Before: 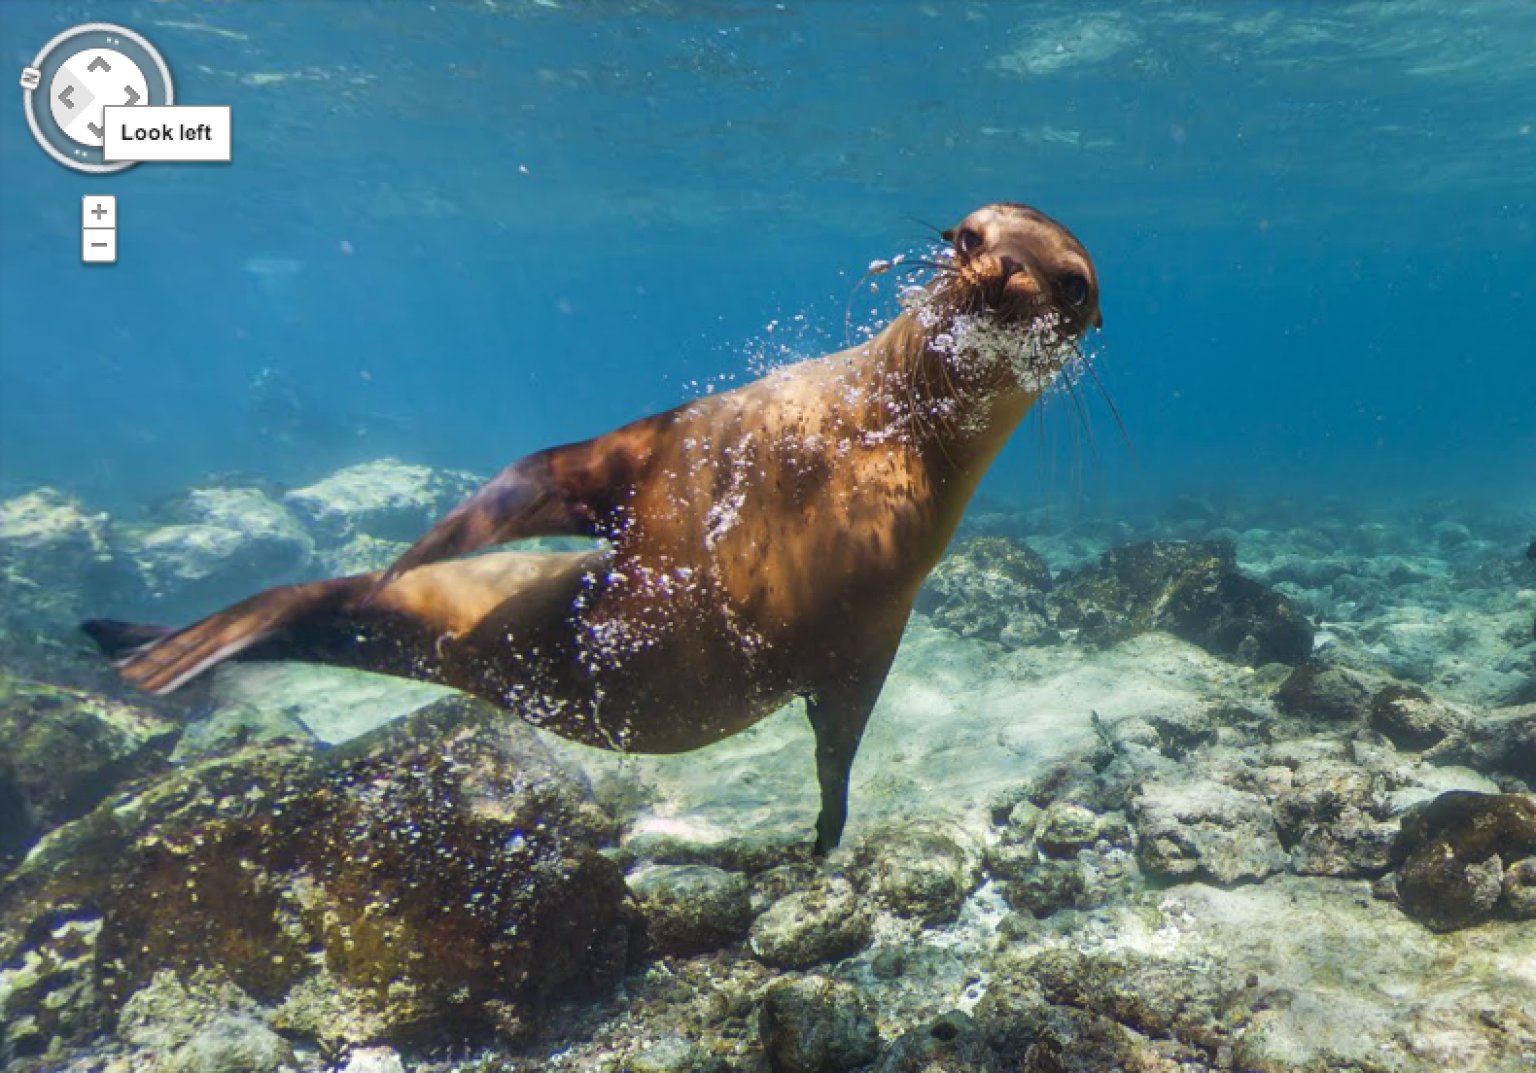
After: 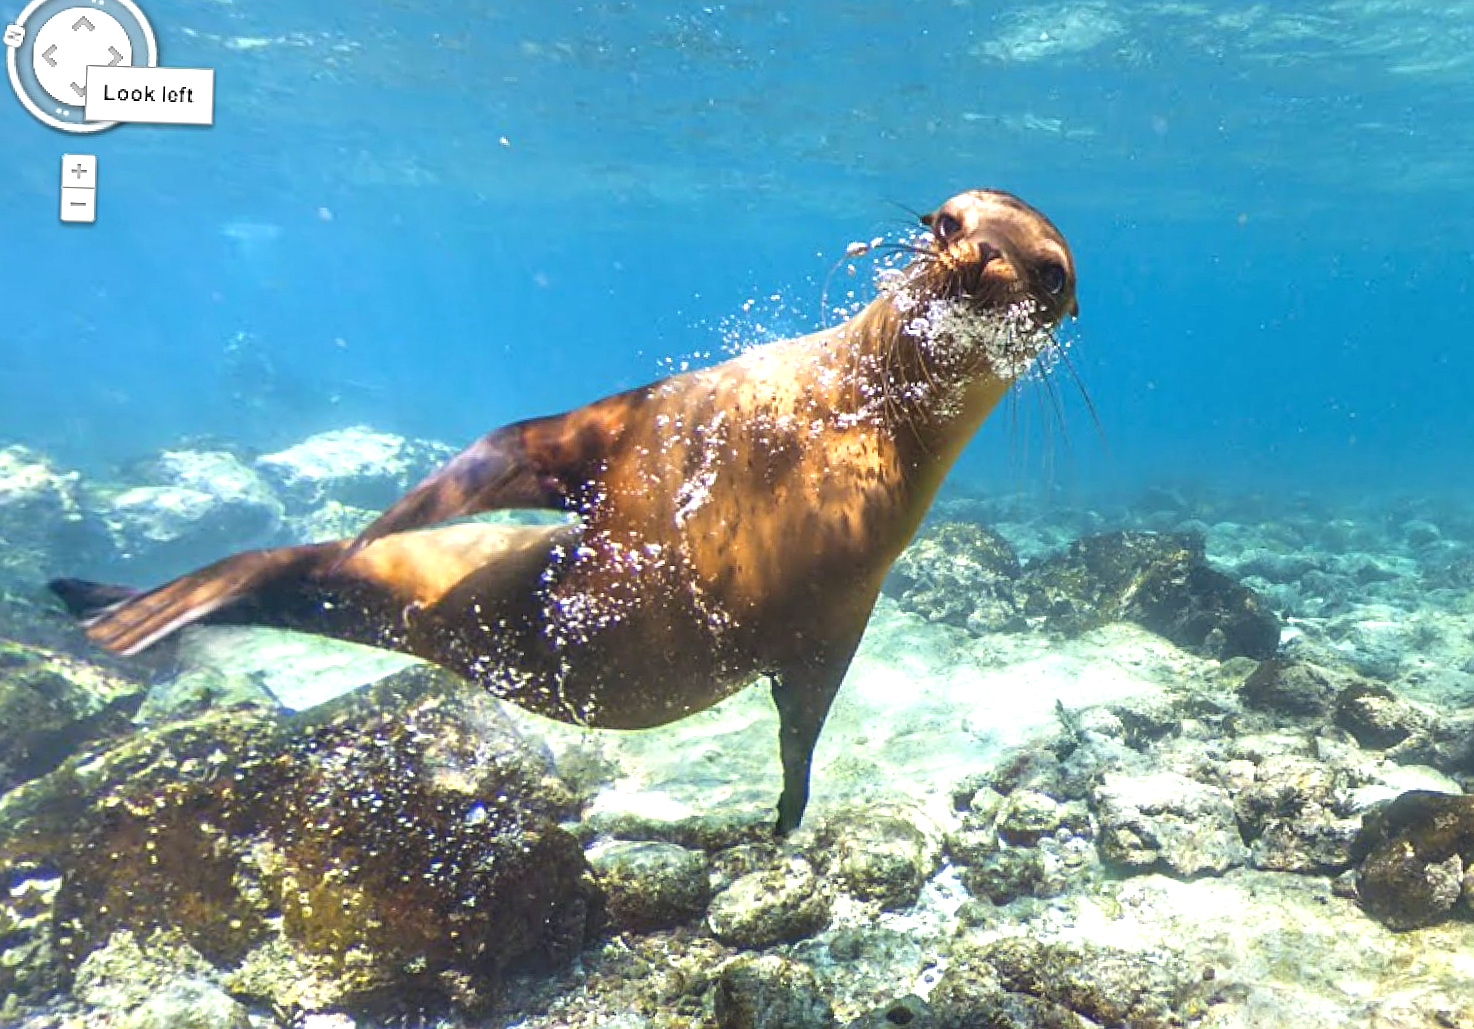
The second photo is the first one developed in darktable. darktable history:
sharpen: on, module defaults
exposure: exposure 0.921 EV, compensate highlight preservation false
crop and rotate: angle -1.69°
